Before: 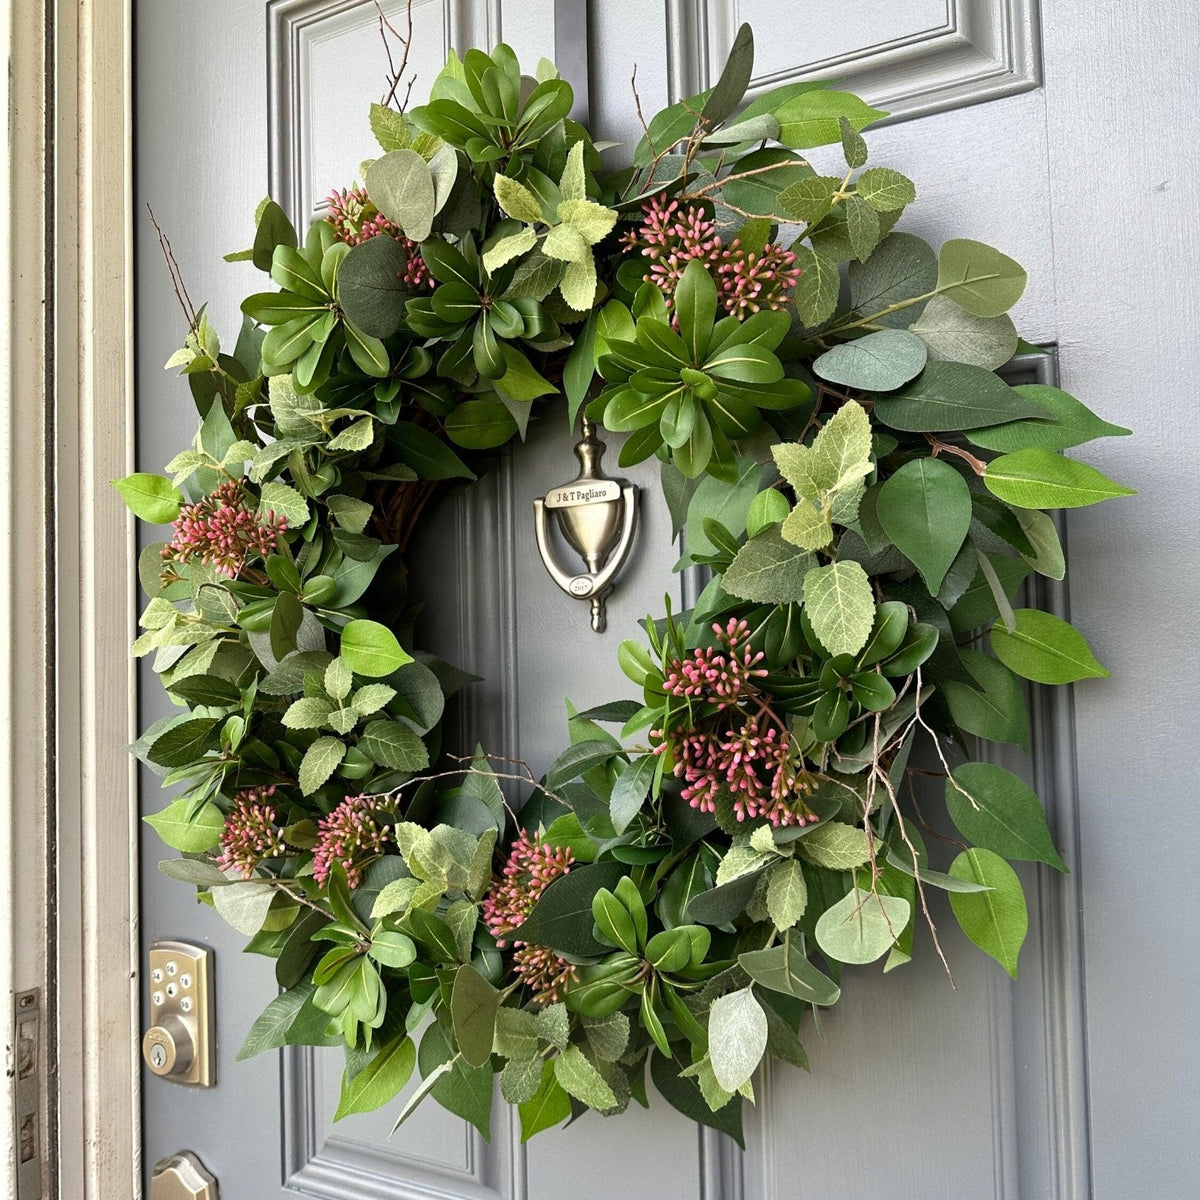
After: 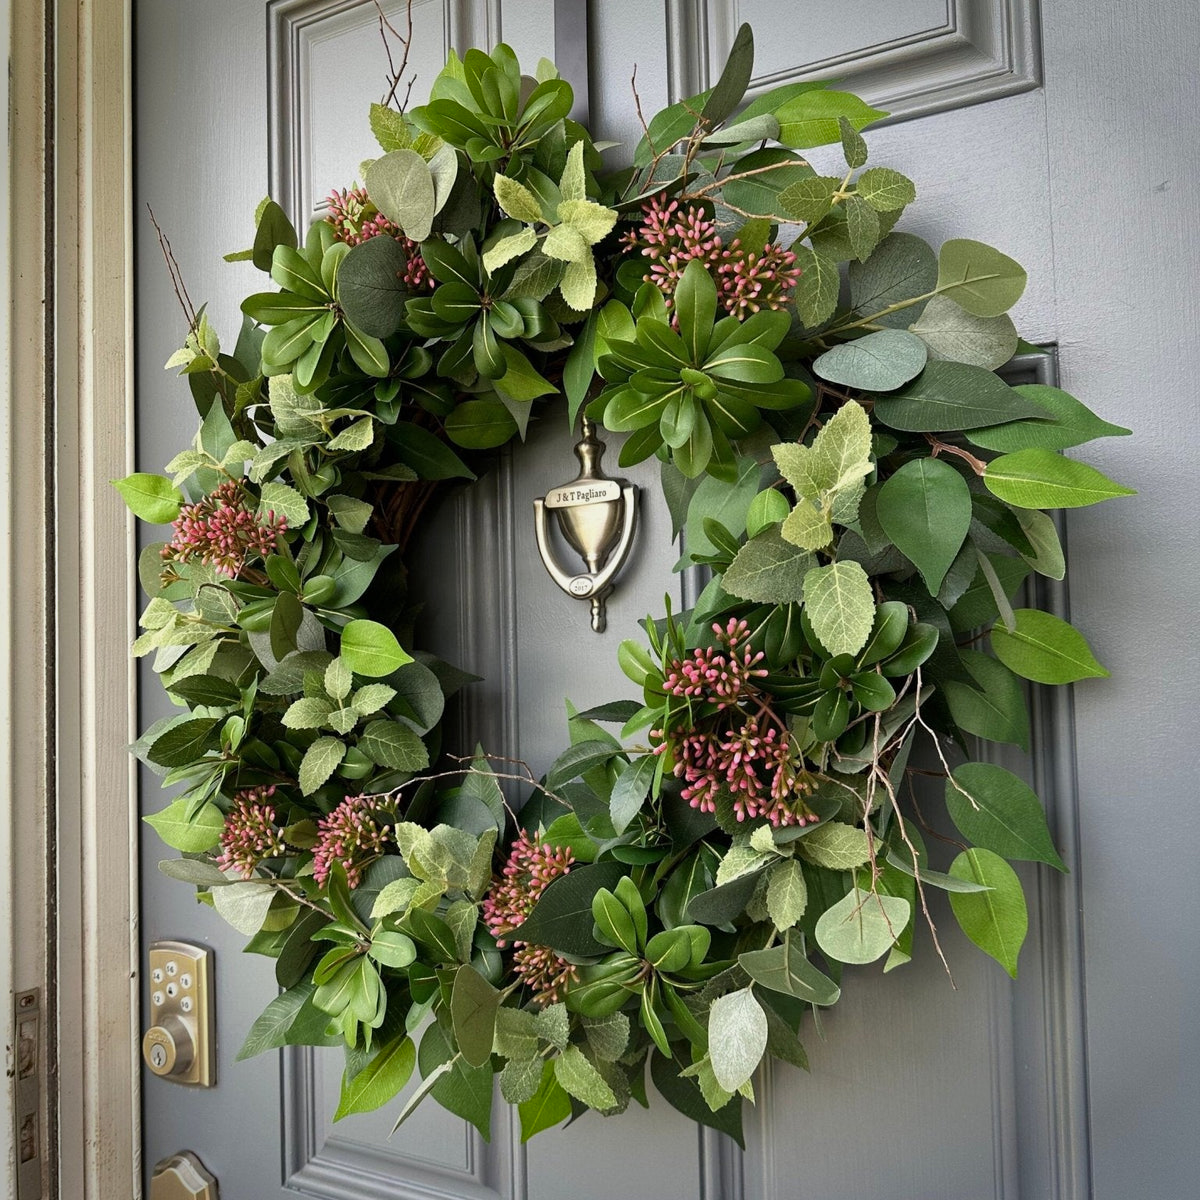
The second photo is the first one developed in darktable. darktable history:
exposure: exposure -0.177 EV, compensate highlight preservation false
vignetting: fall-off start 88.53%, fall-off radius 44.2%, saturation 0.376, width/height ratio 1.161
